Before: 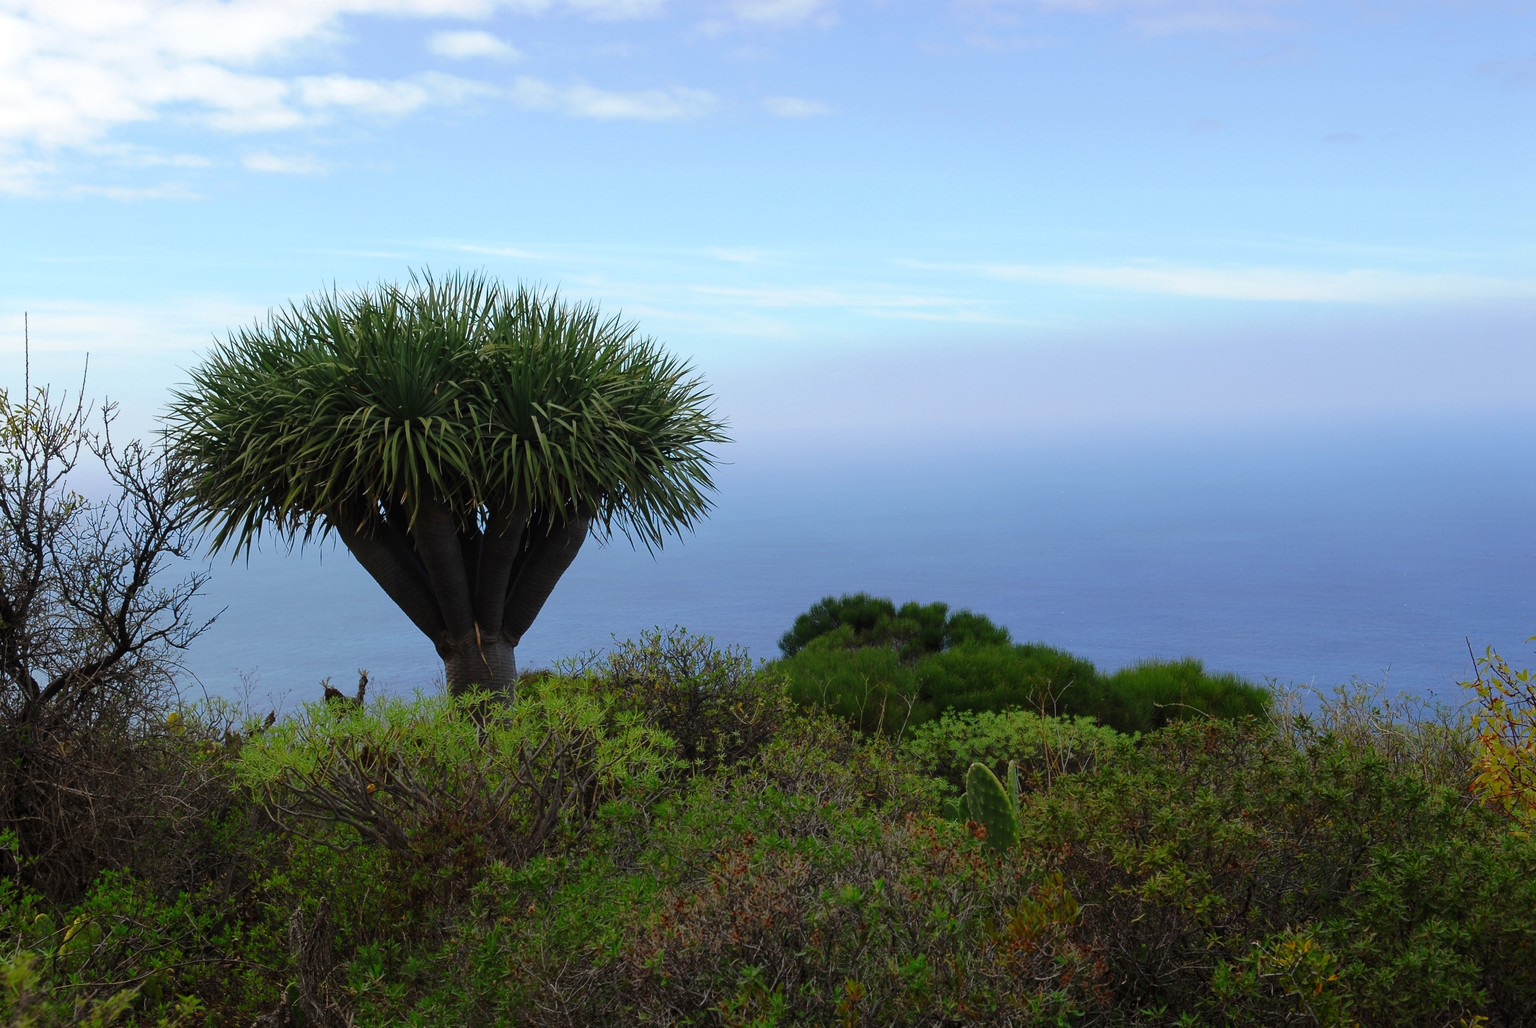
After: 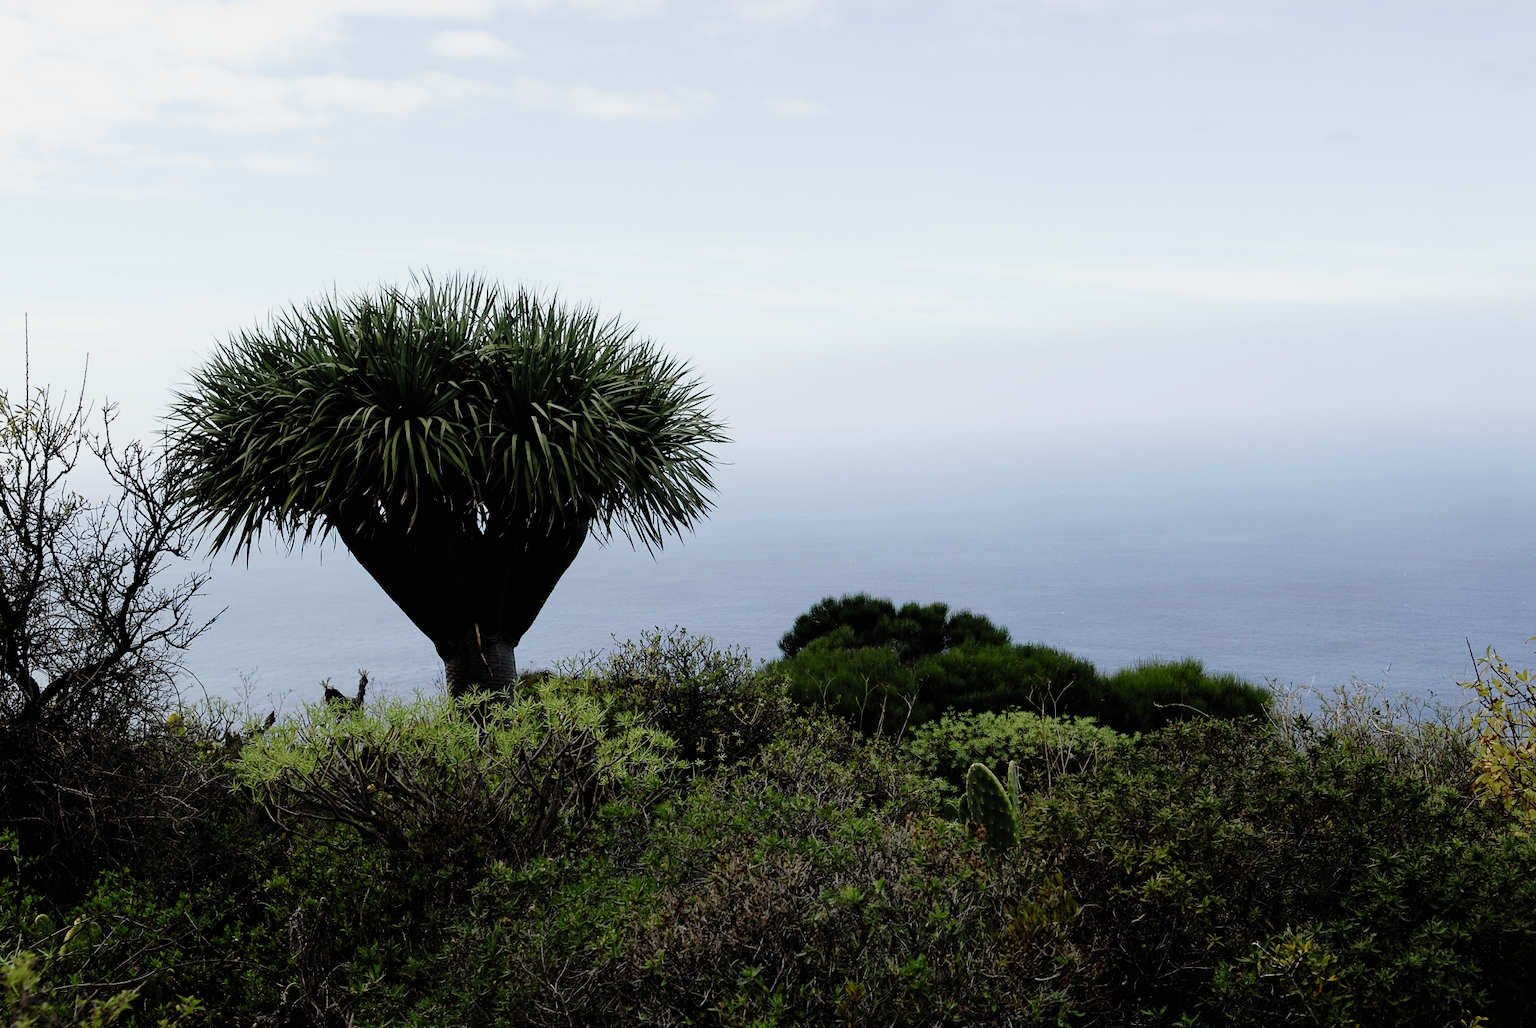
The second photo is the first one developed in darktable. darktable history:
contrast brightness saturation: contrast 0.199, brightness 0.159, saturation 0.226
filmic rgb: black relative exposure -5.09 EV, white relative exposure 3.98 EV, hardness 2.88, contrast 1.296, highlights saturation mix -29.65%, preserve chrominance no, color science v5 (2021)
